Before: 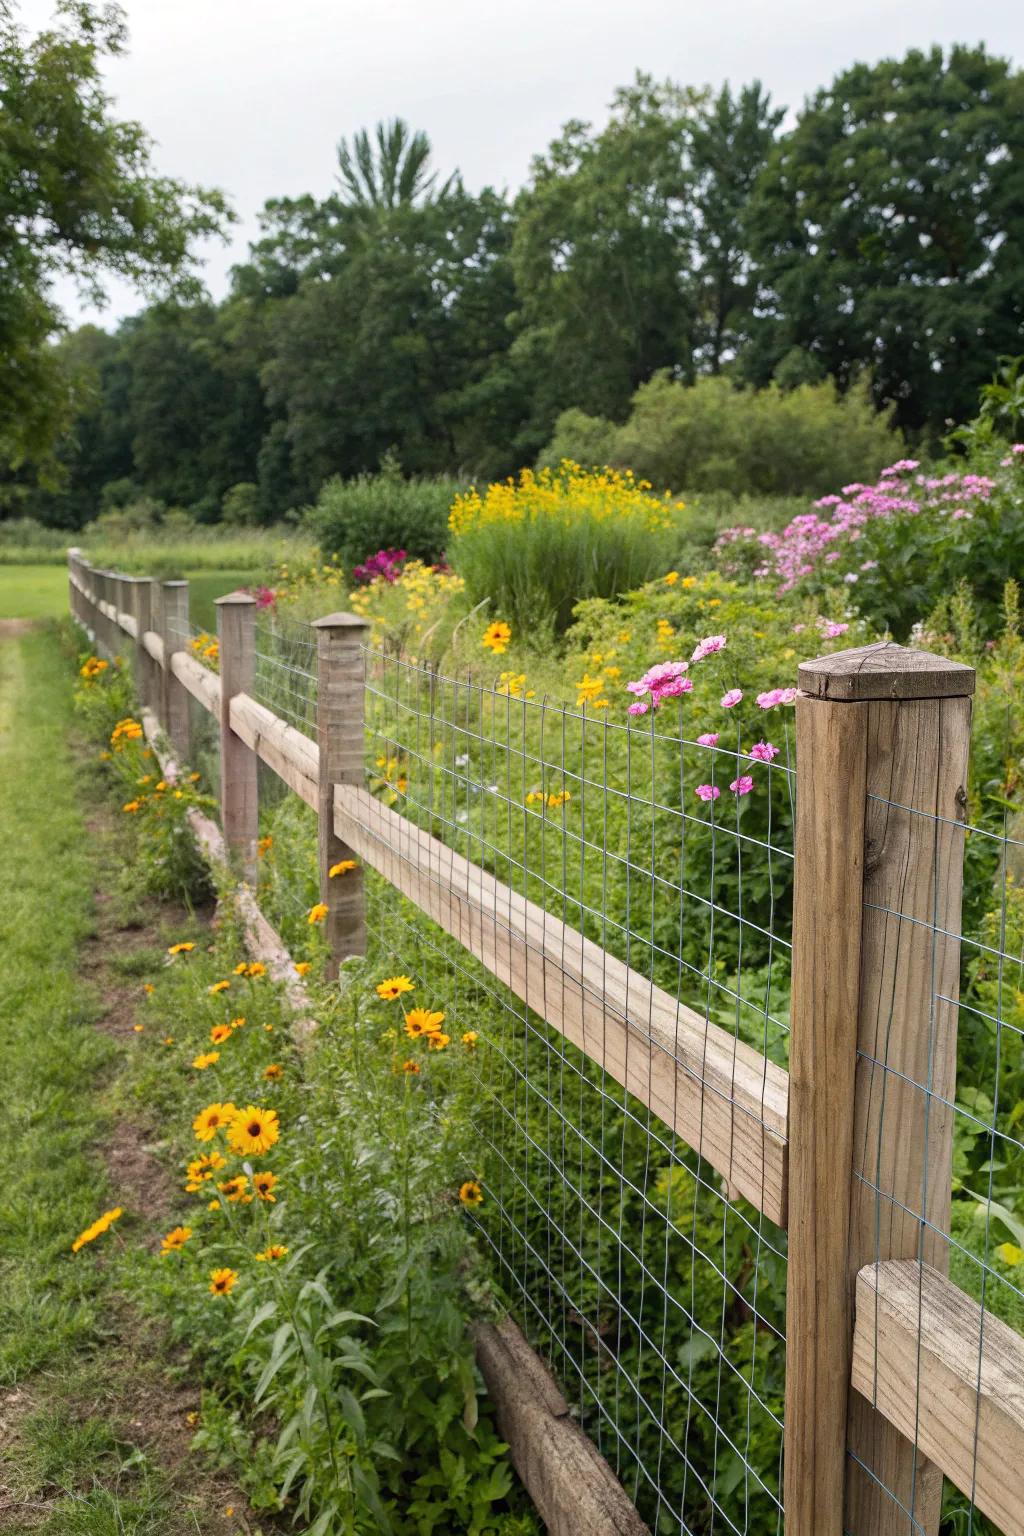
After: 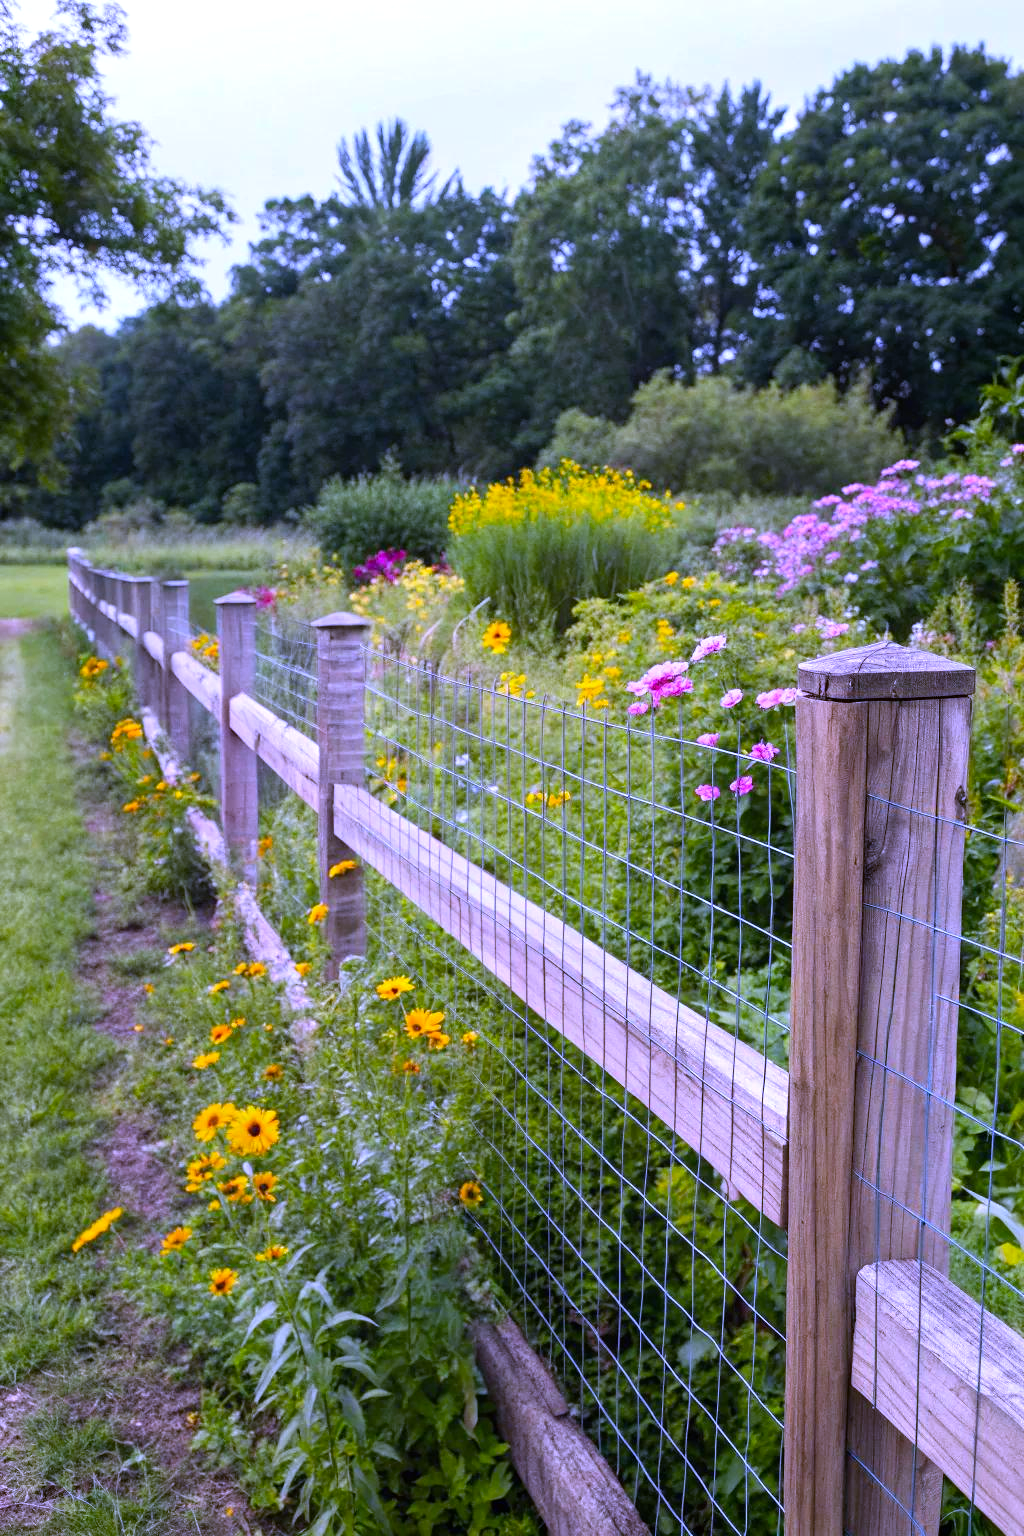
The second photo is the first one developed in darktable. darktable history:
white balance: red 0.98, blue 1.61
color balance: contrast 6.48%, output saturation 113.3%
